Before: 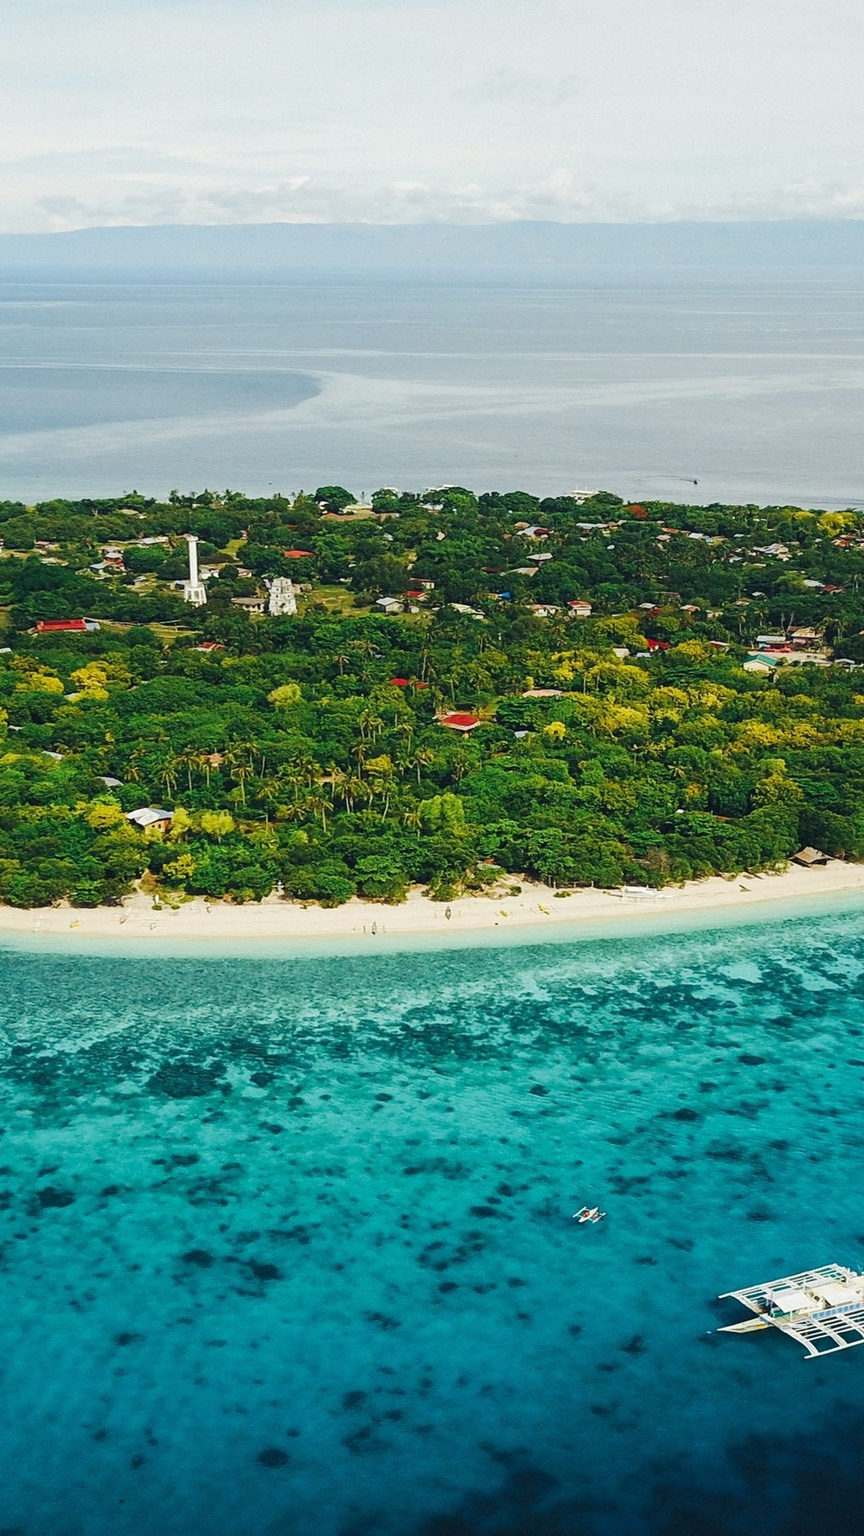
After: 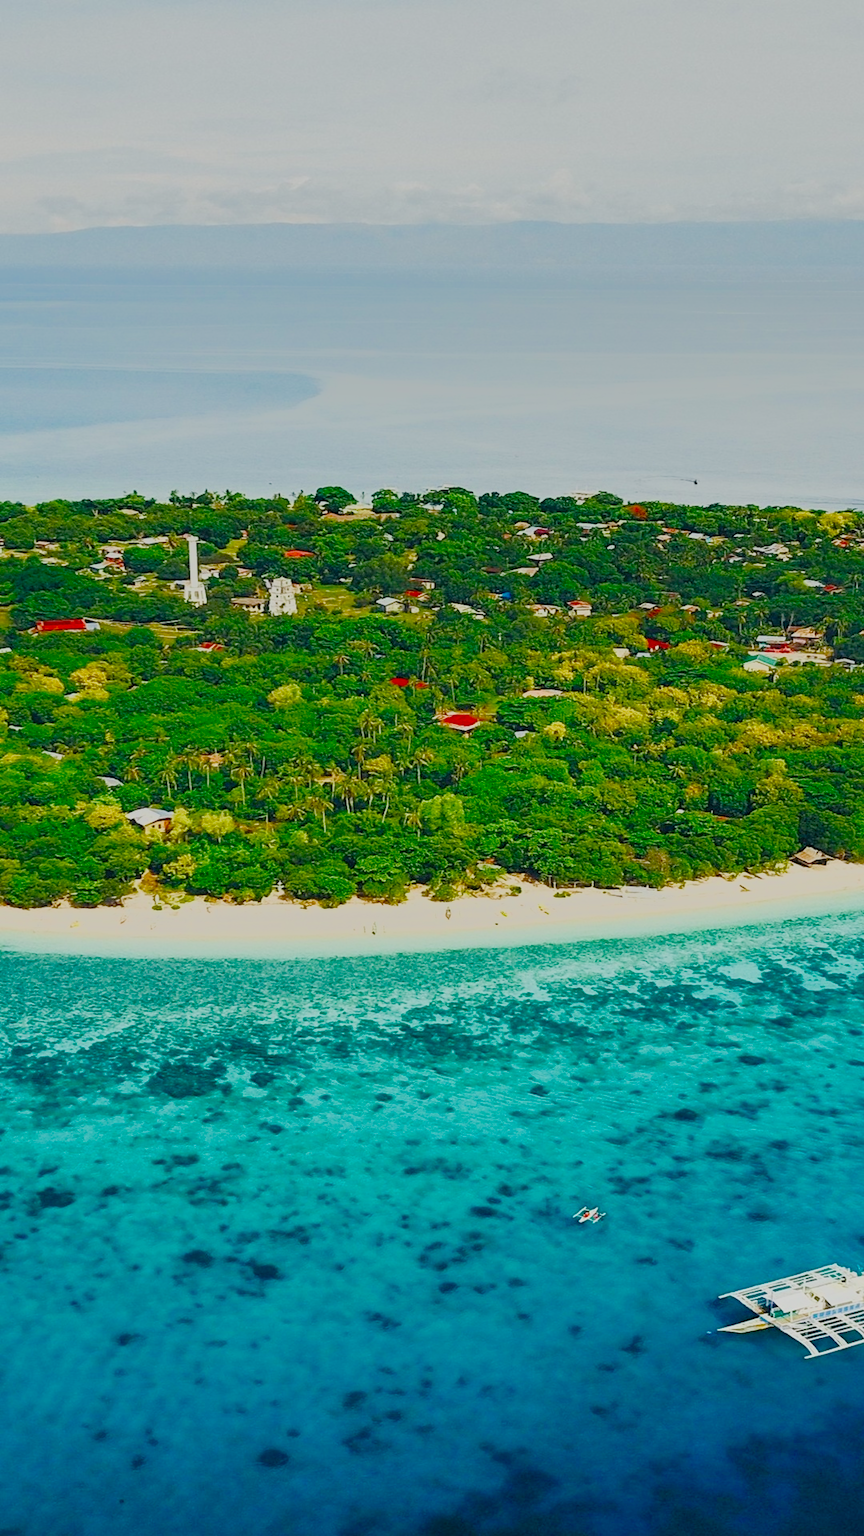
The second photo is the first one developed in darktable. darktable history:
color balance rgb: perceptual saturation grading › global saturation 20%, perceptual saturation grading › highlights -50%, perceptual saturation grading › shadows 30%, perceptual brilliance grading › global brilliance 10%, perceptual brilliance grading › shadows 15%
filmic rgb: black relative exposure -8.79 EV, white relative exposure 4.98 EV, threshold 6 EV, target black luminance 0%, hardness 3.77, latitude 66.34%, contrast 0.822, highlights saturation mix 10%, shadows ↔ highlights balance 20%, add noise in highlights 0.1, color science v4 (2020), iterations of high-quality reconstruction 0, type of noise poissonian, enable highlight reconstruction true
tone equalizer: -7 EV -0.63 EV, -6 EV 1 EV, -5 EV -0.45 EV, -4 EV 0.43 EV, -3 EV 0.41 EV, -2 EV 0.15 EV, -1 EV -0.15 EV, +0 EV -0.39 EV, smoothing diameter 25%, edges refinement/feathering 10, preserve details guided filter
